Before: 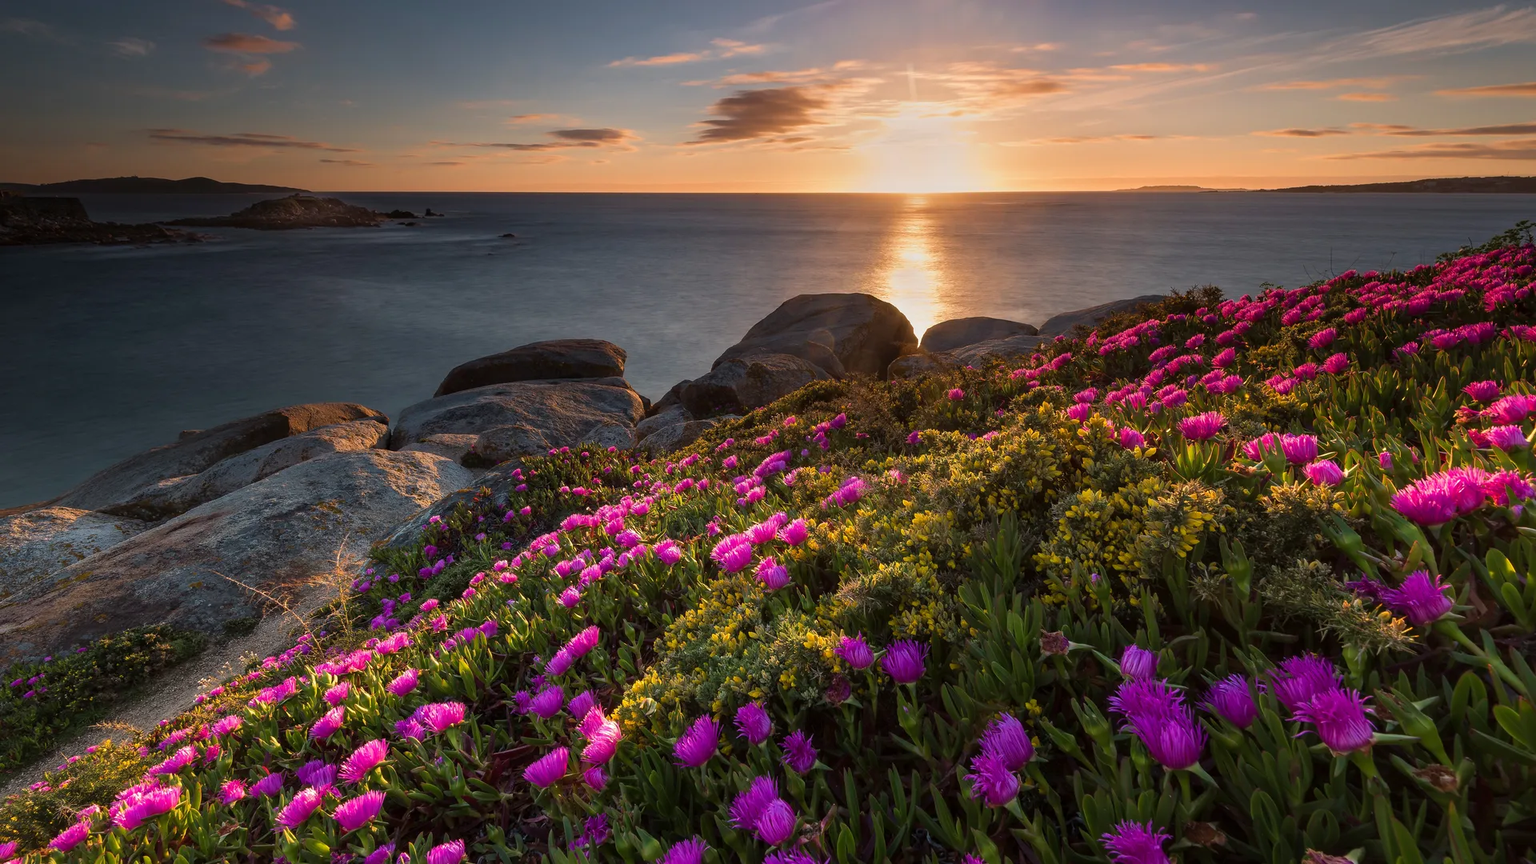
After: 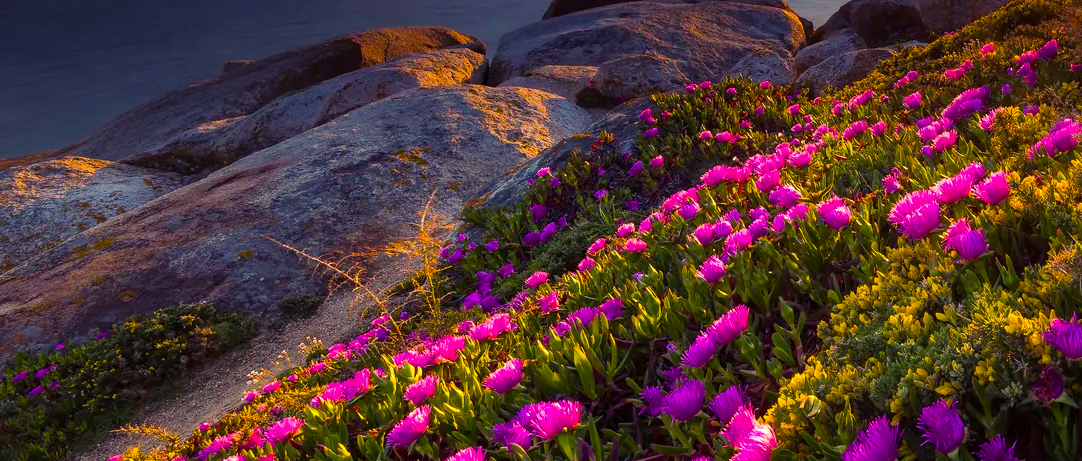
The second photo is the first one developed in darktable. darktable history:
exposure: exposure 0.202 EV, compensate highlight preservation false
tone equalizer: edges refinement/feathering 500, mask exposure compensation -1.57 EV, preserve details no
crop: top 44.249%, right 43.618%, bottom 13.066%
color balance rgb: shadows lift › luminance -21.793%, shadows lift › chroma 9.332%, shadows lift › hue 282.38°, power › hue 325.32°, highlights gain › chroma 2.941%, highlights gain › hue 61.95°, perceptual saturation grading › global saturation 43.148%, global vibrance 24.522%
